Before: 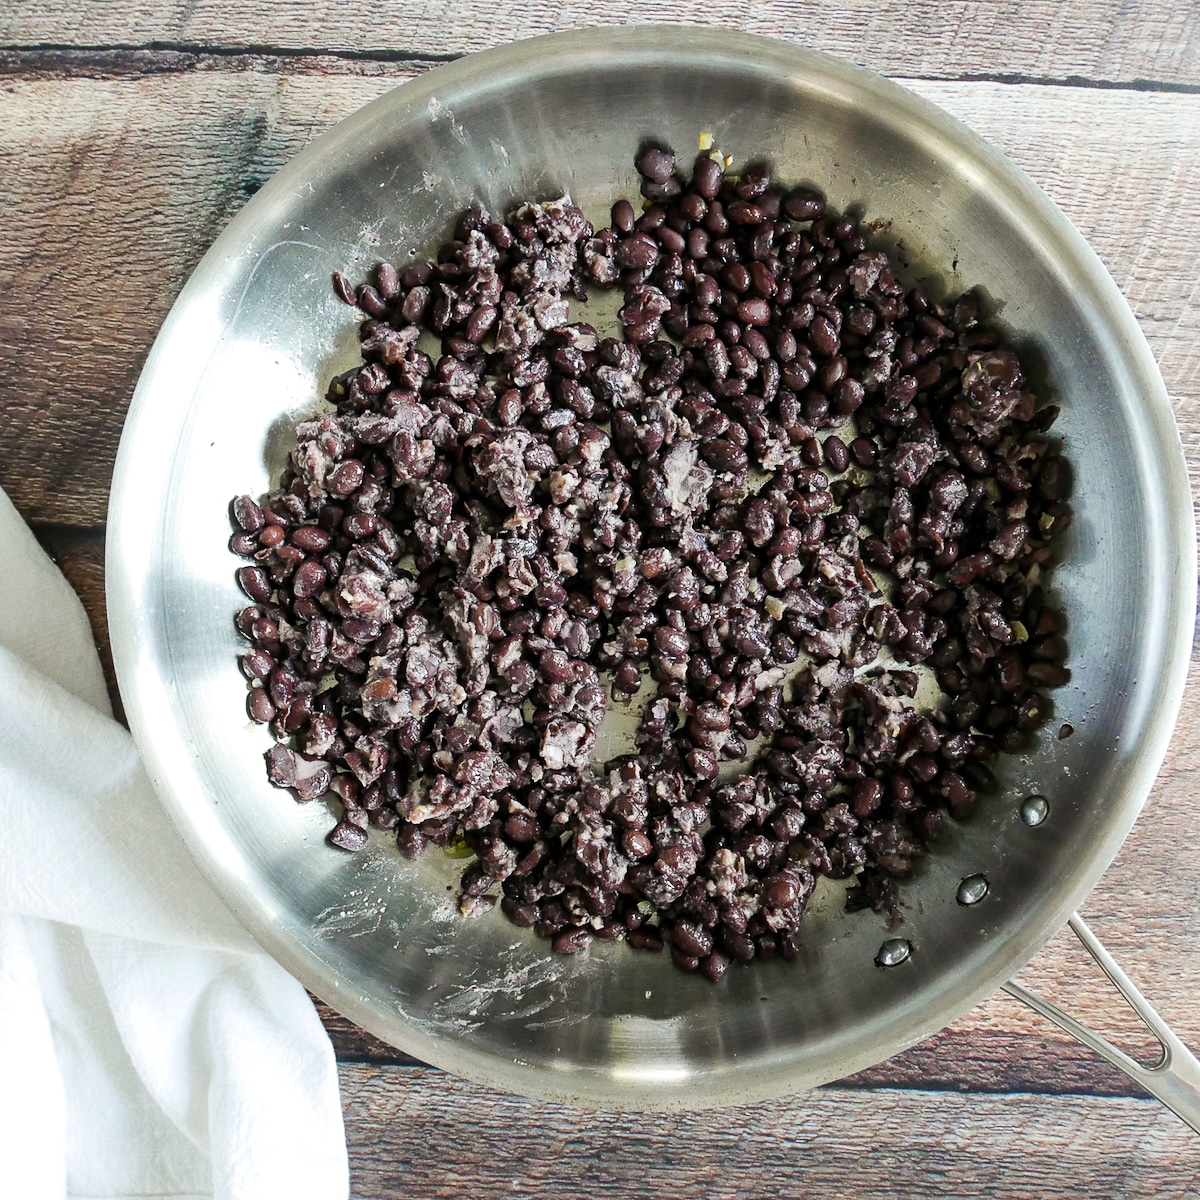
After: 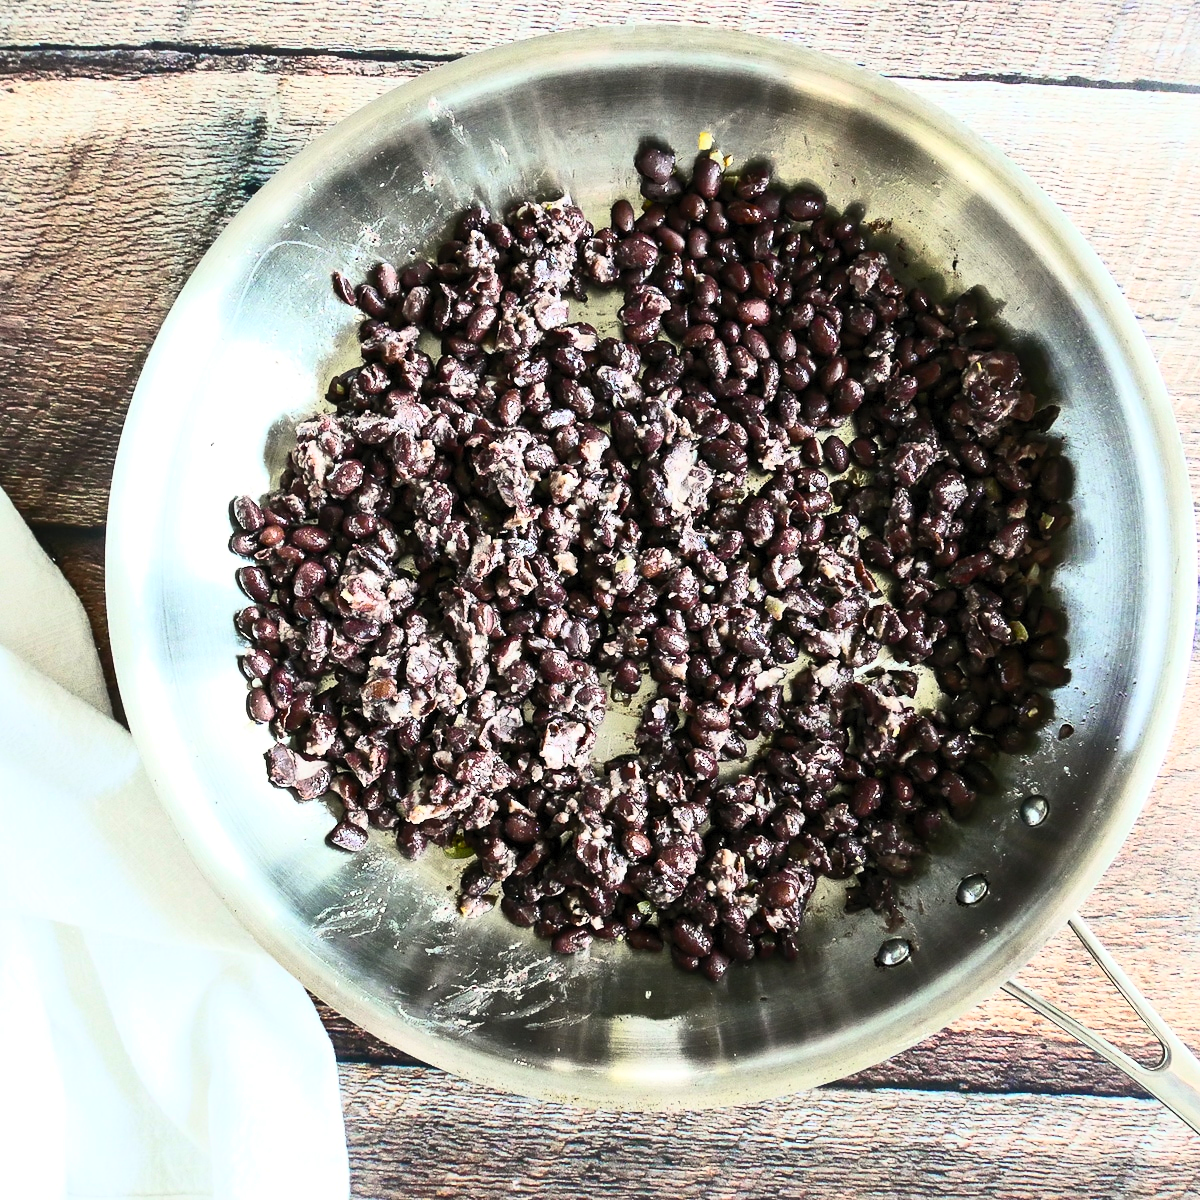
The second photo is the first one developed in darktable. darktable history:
contrast brightness saturation: contrast 0.624, brightness 0.336, saturation 0.14
shadows and highlights: shadows 29.82
